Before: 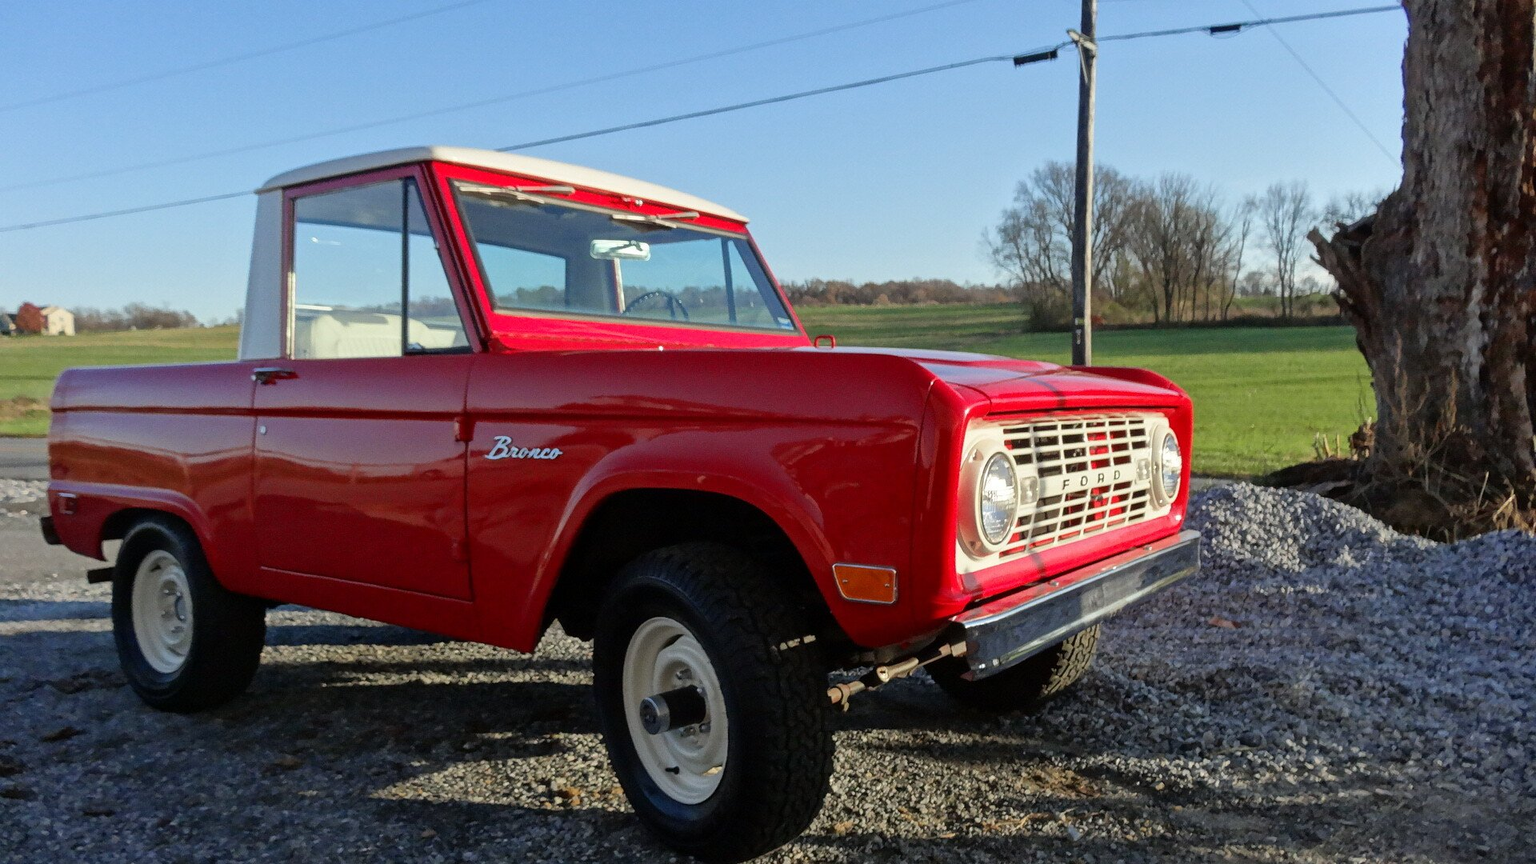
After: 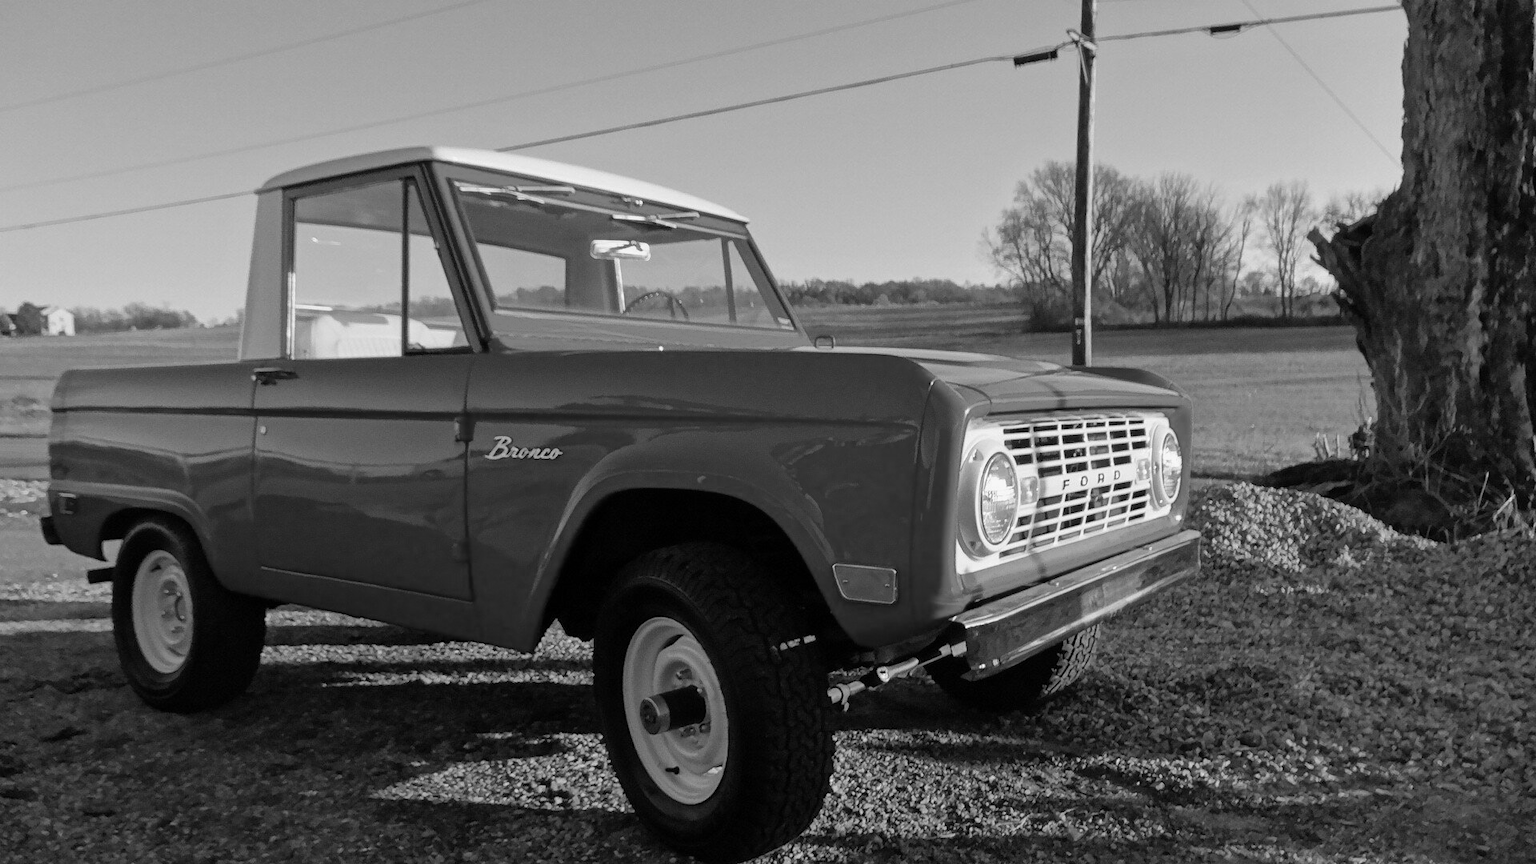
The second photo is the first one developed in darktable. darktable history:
exposure: exposure -0.048 EV, compensate highlight preservation false
monochrome: a 32, b 64, size 2.3
